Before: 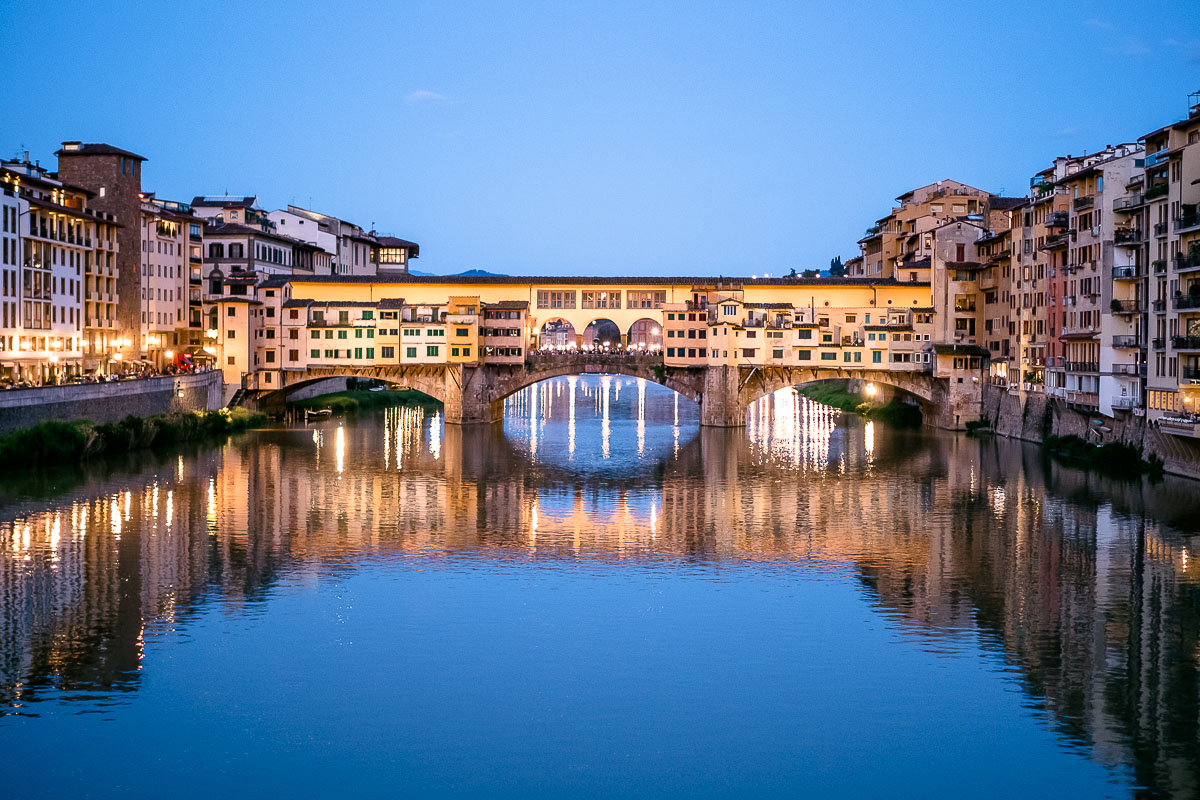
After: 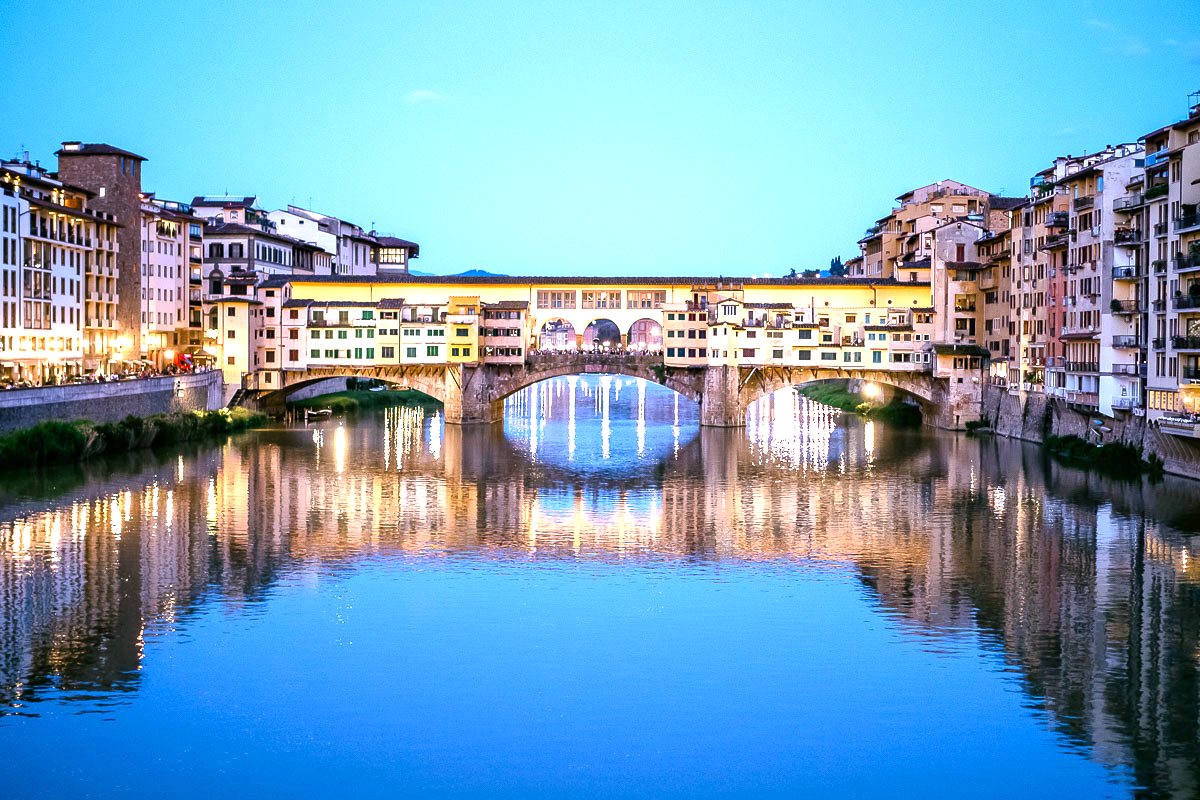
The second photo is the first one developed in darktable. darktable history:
exposure: exposure 0.943 EV, compensate highlight preservation false
white balance: red 0.926, green 1.003, blue 1.133
